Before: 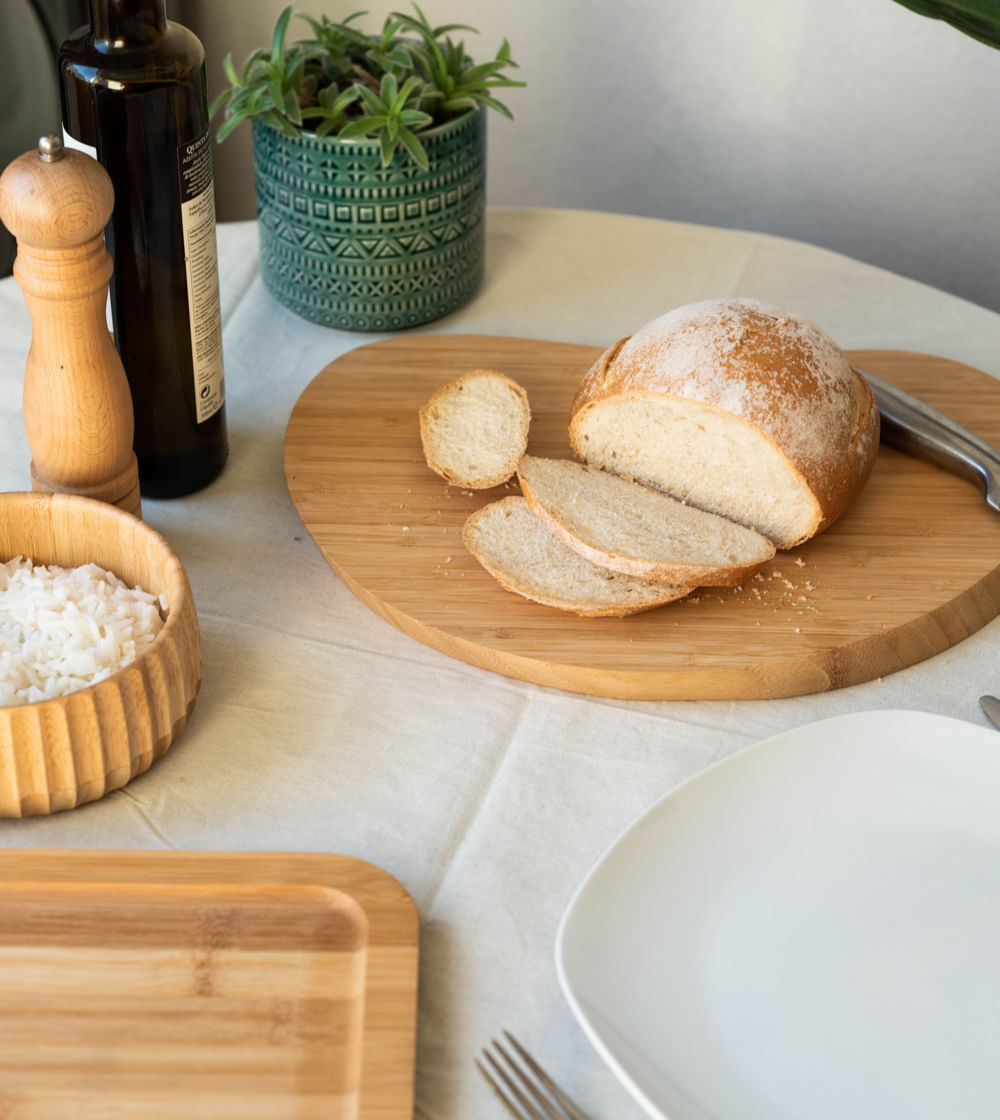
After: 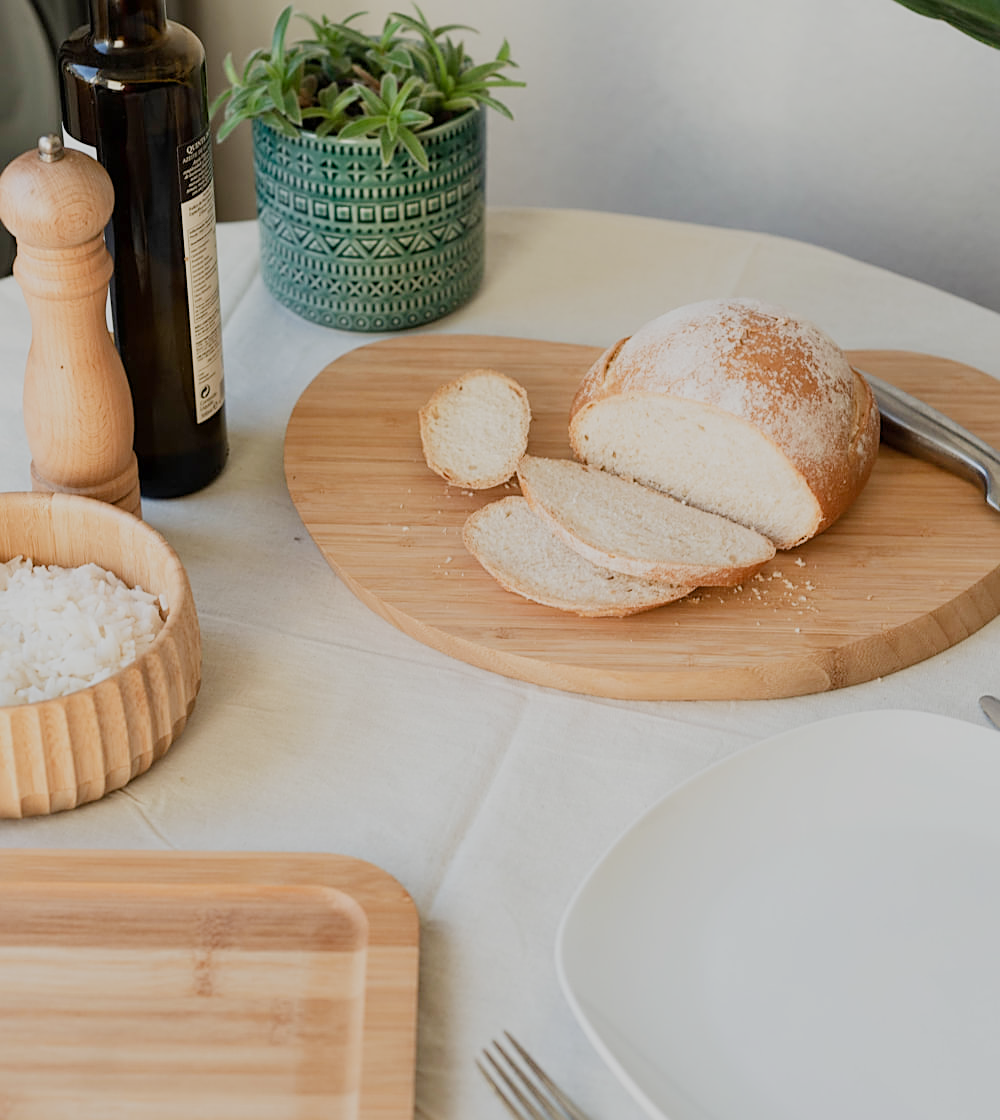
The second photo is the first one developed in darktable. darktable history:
sigmoid: contrast 1.05, skew -0.15
sharpen: on, module defaults
exposure: exposure 0.493 EV, compensate highlight preservation false
